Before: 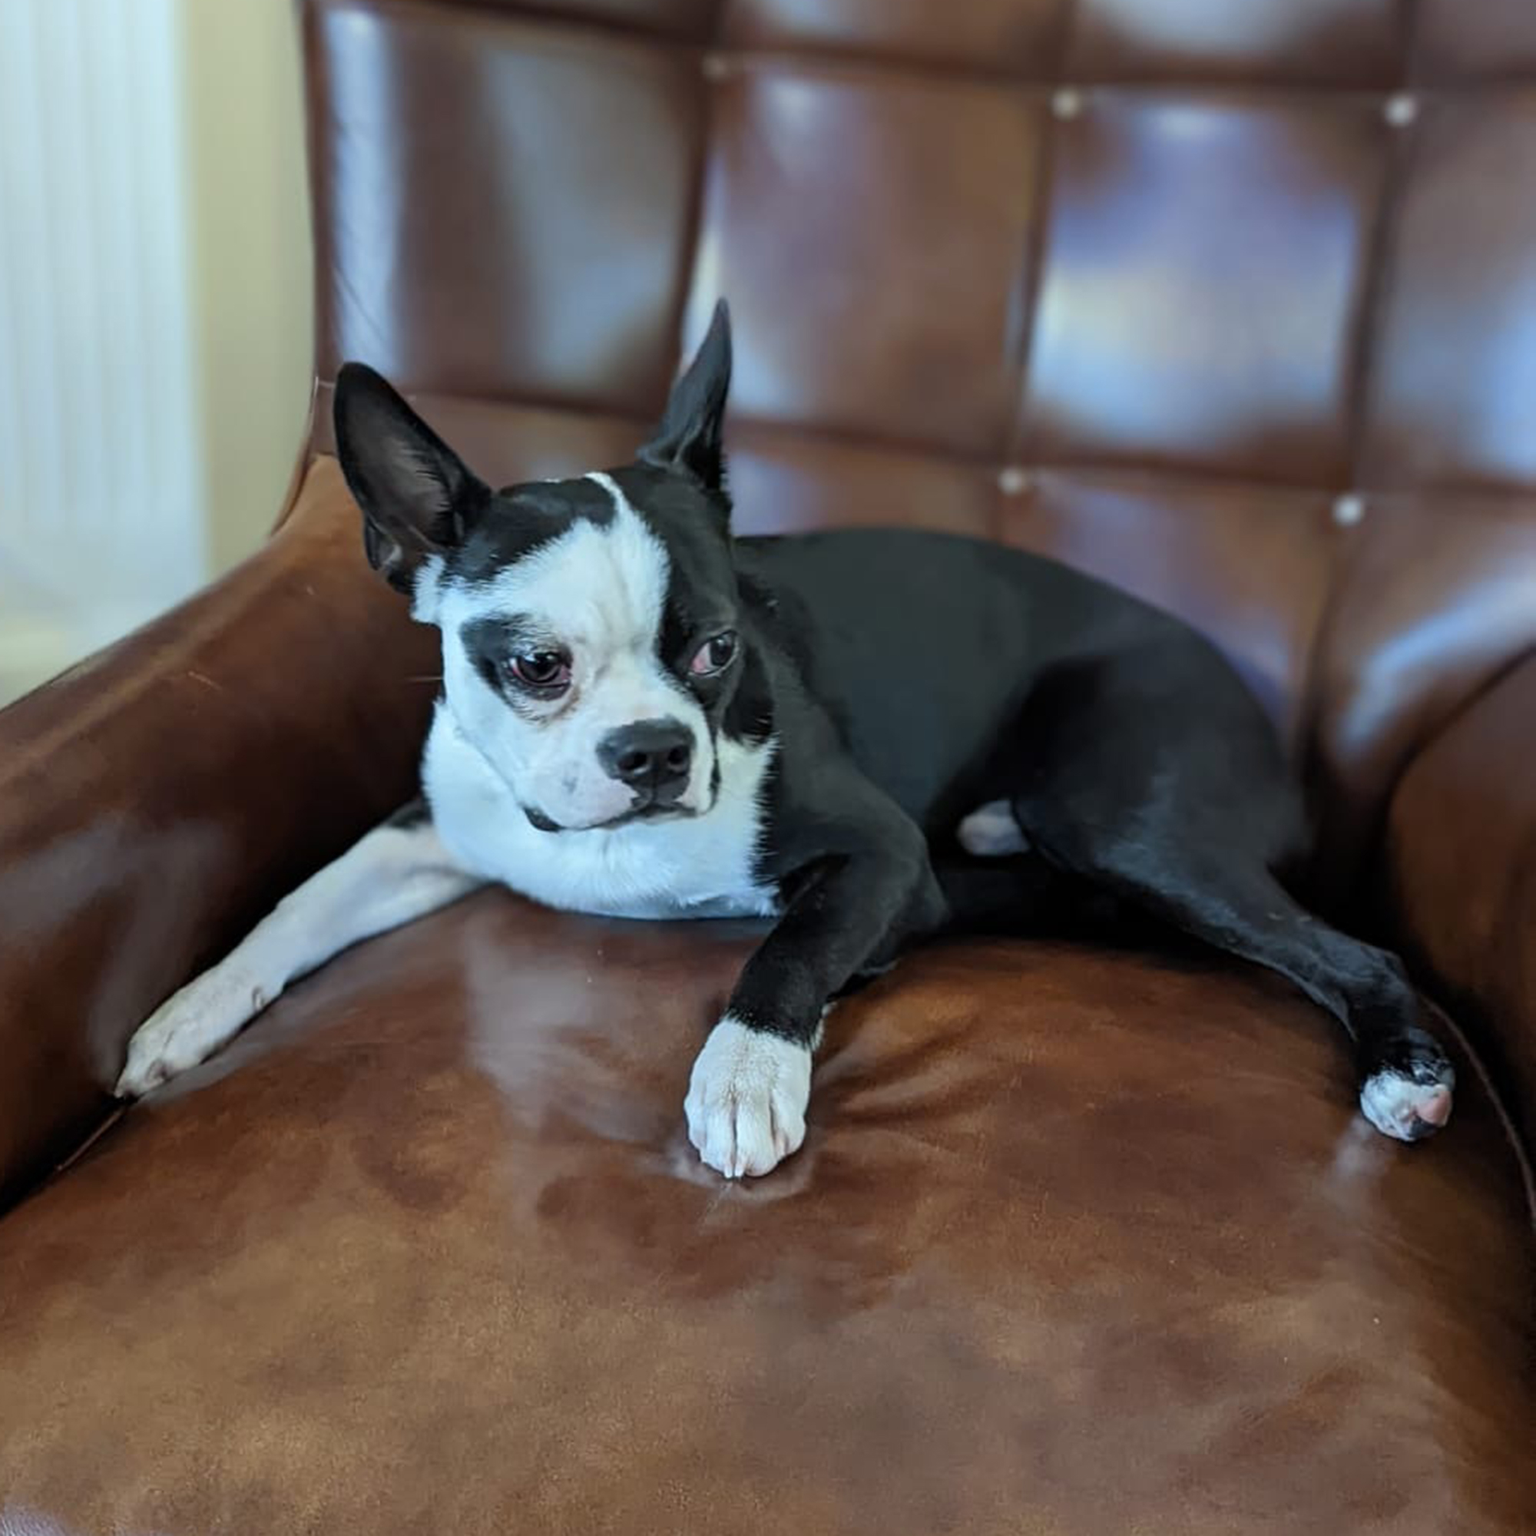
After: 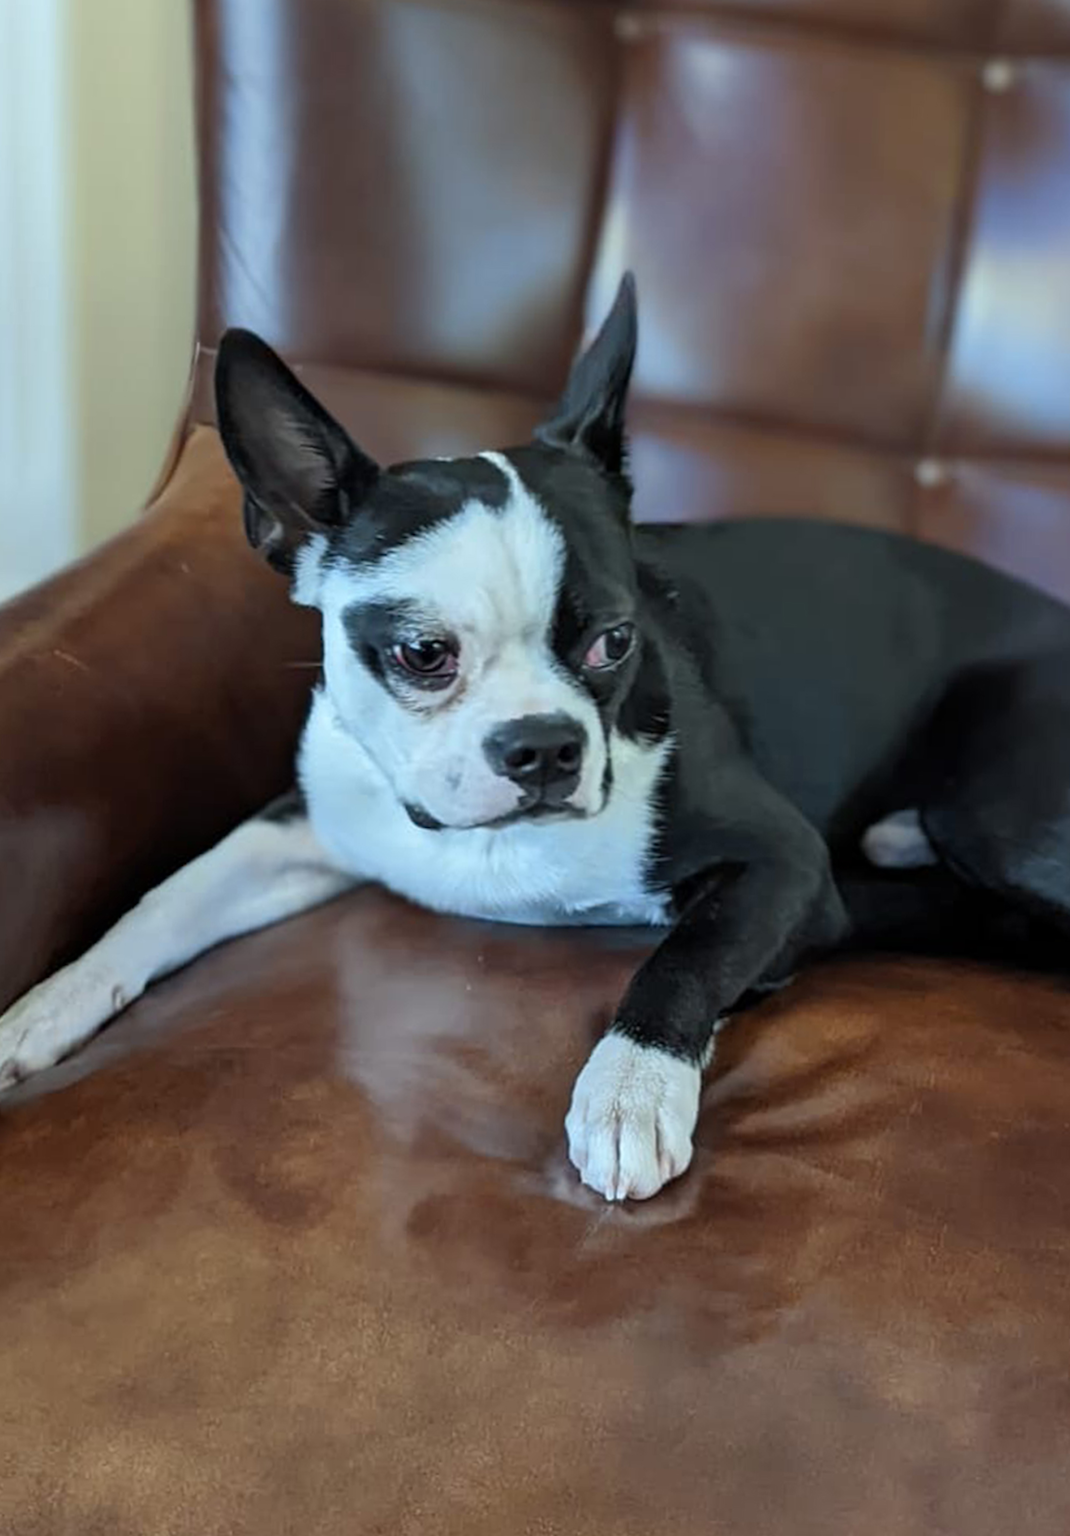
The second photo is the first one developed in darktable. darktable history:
crop and rotate: left 8.786%, right 24.548%
rotate and perspective: rotation 1.57°, crop left 0.018, crop right 0.982, crop top 0.039, crop bottom 0.961
